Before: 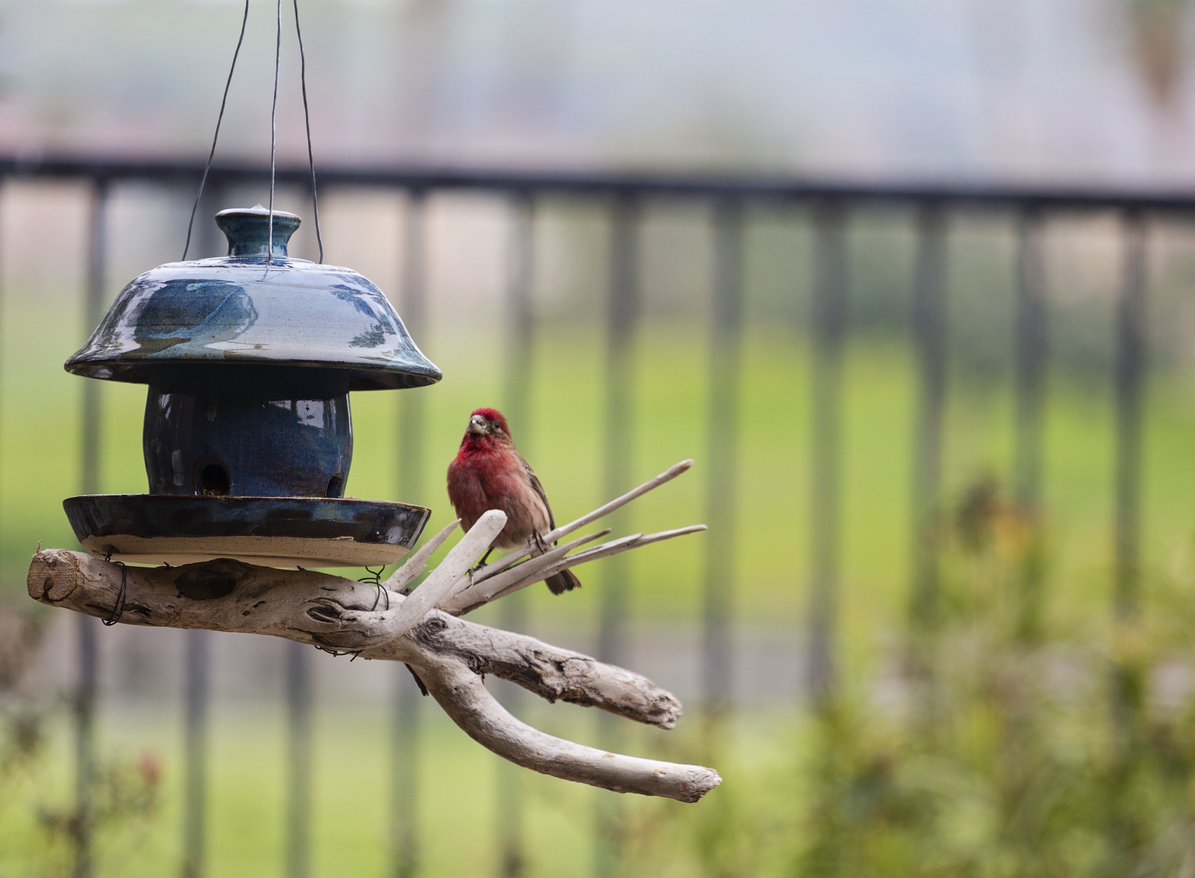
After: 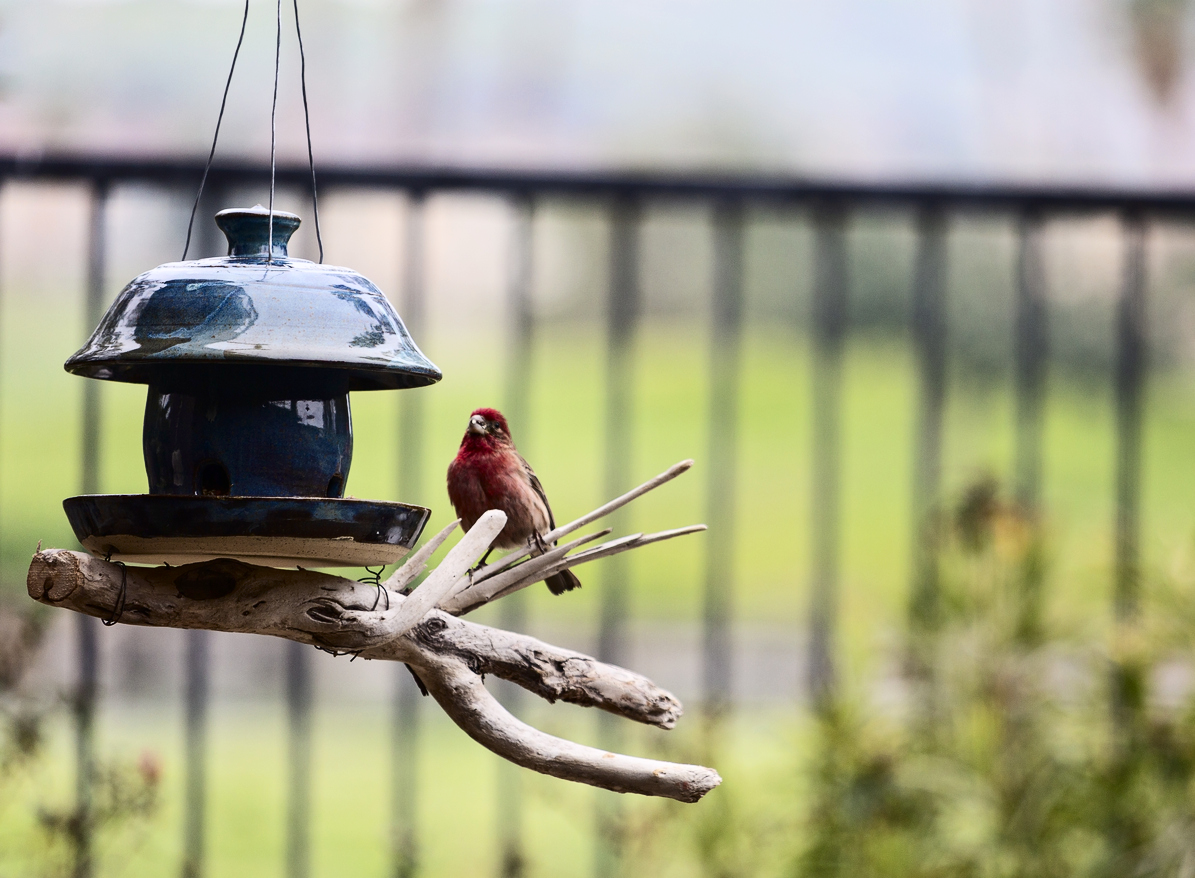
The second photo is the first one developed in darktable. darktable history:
contrast brightness saturation: contrast 0.292
